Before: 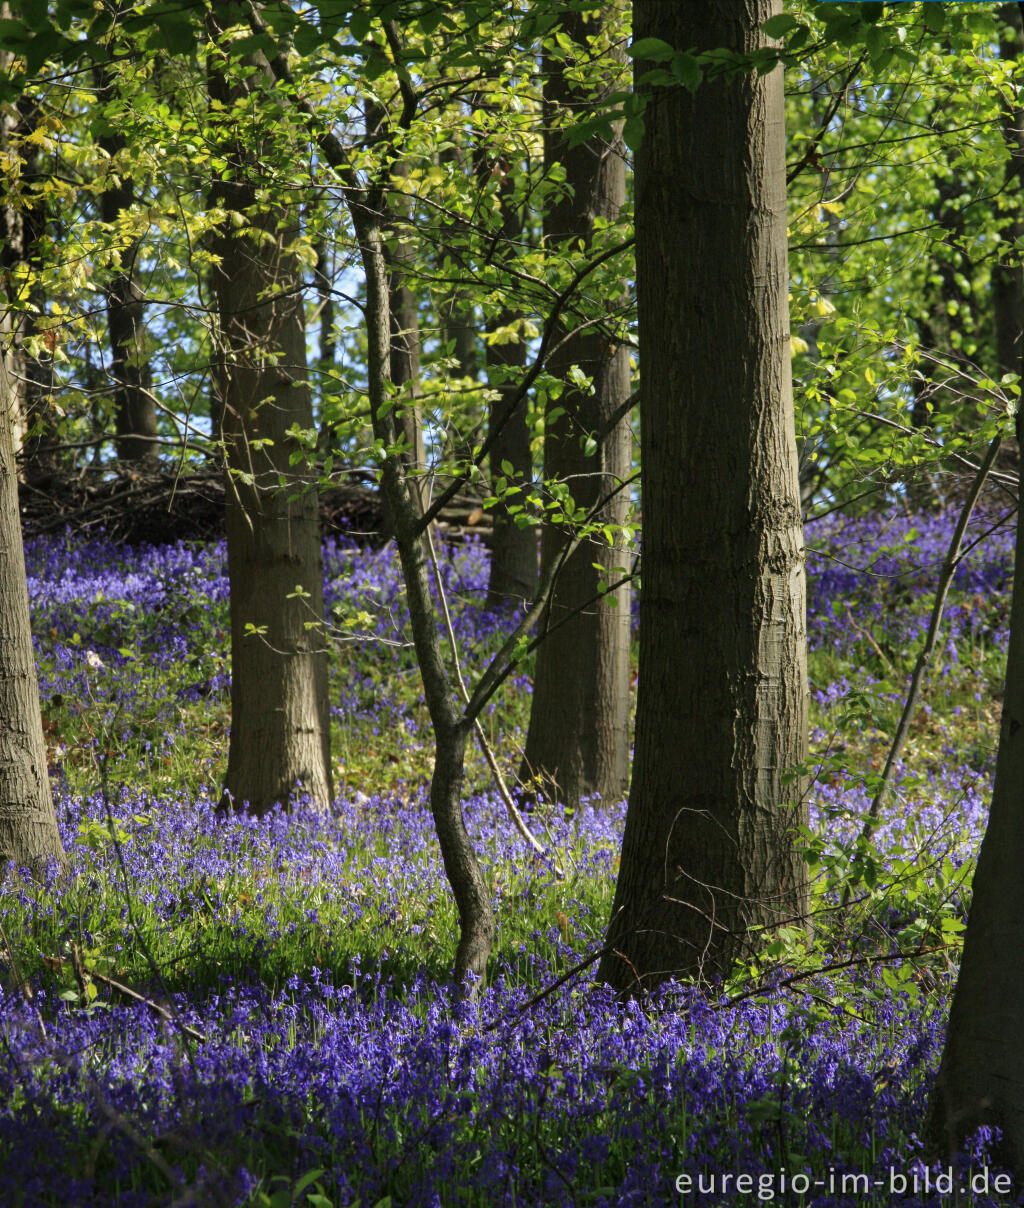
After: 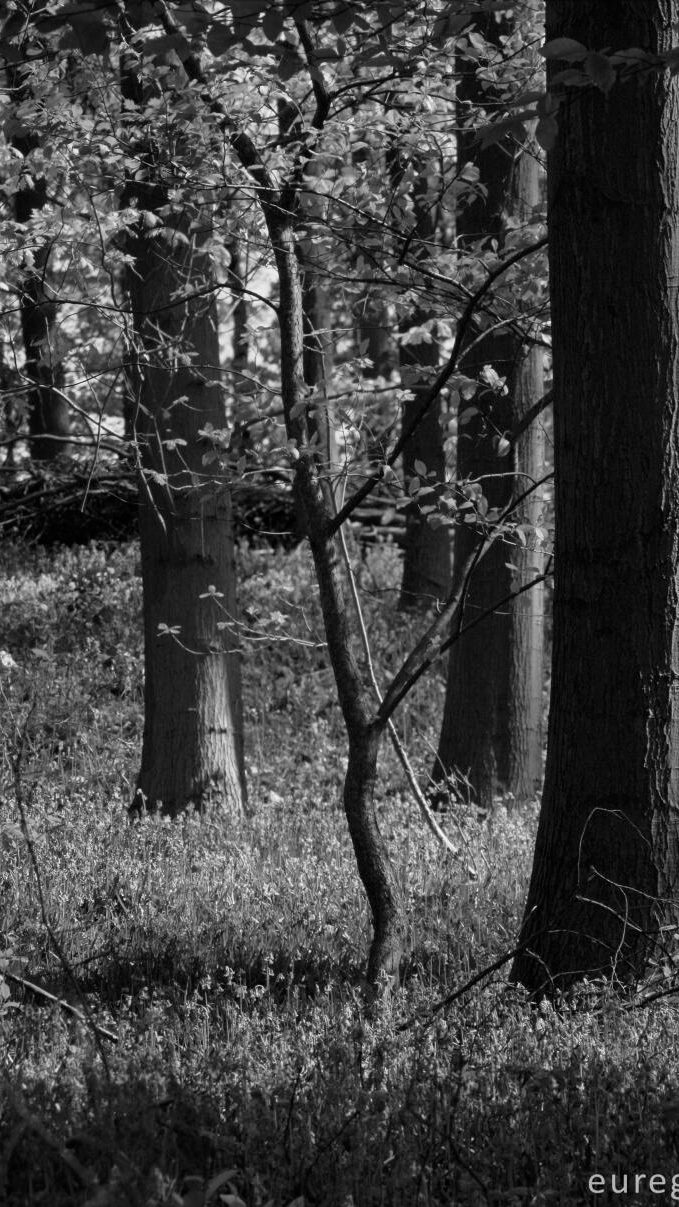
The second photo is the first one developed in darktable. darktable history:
crop and rotate: left 8.541%, right 25.067%
tone equalizer: on, module defaults
color calibration: output gray [0.267, 0.423, 0.267, 0], illuminant same as pipeline (D50), adaptation XYZ, x 0.345, y 0.357, temperature 5009.02 K
